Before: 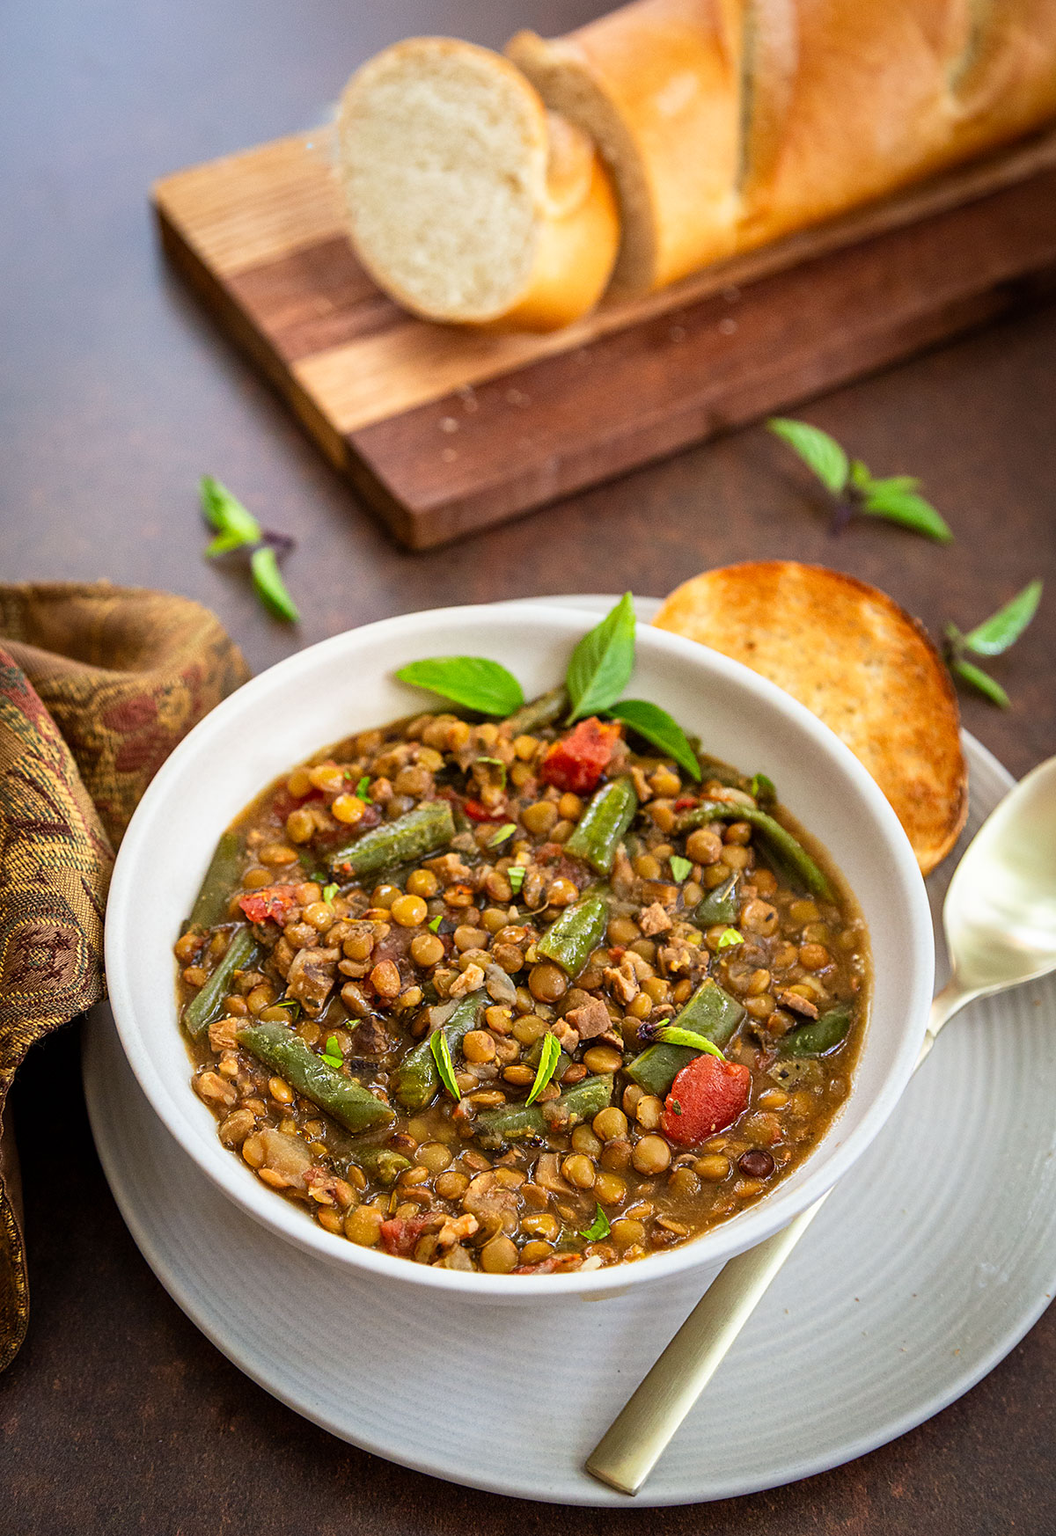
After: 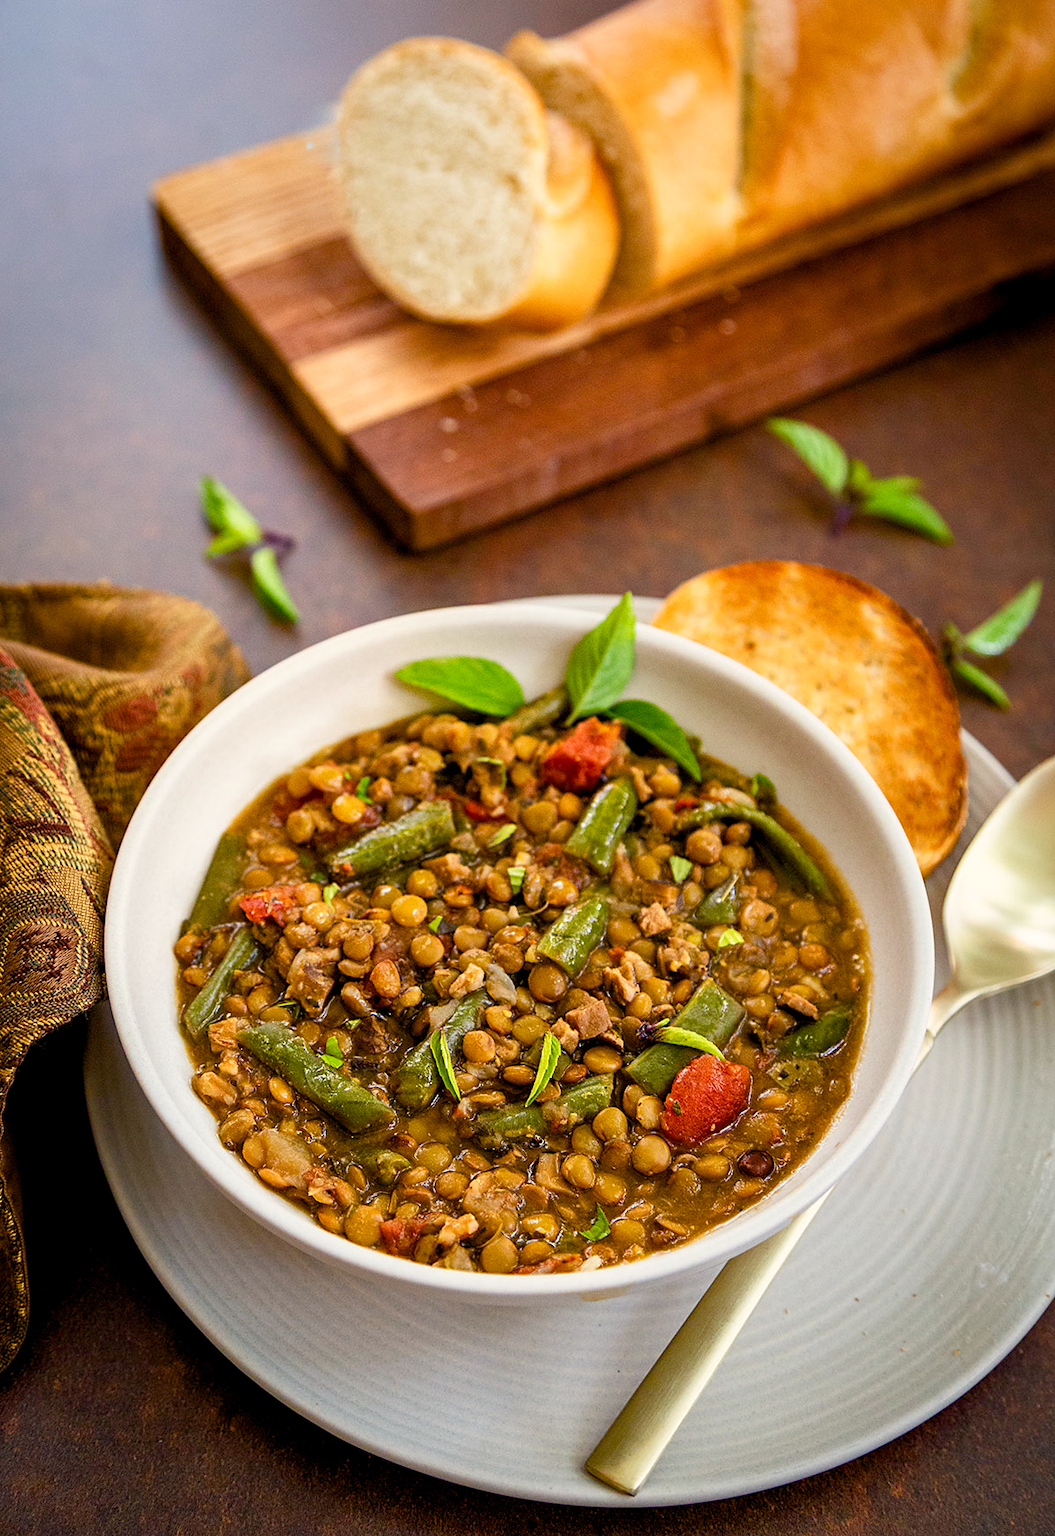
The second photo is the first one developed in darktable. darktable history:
color balance rgb: shadows lift › chroma 1%, shadows lift › hue 240.84°, highlights gain › chroma 2%, highlights gain › hue 73.2°, global offset › luminance -0.5%, perceptual saturation grading › global saturation 20%, perceptual saturation grading › highlights -25%, perceptual saturation grading › shadows 50%, global vibrance 15%
contrast brightness saturation: saturation -0.05
